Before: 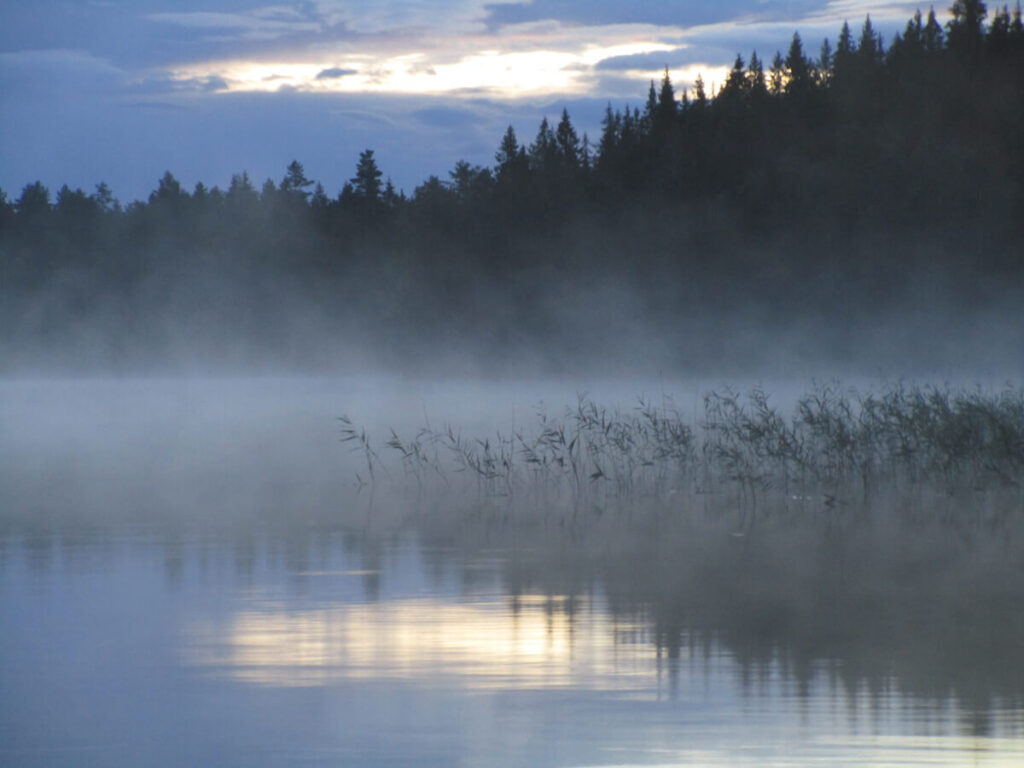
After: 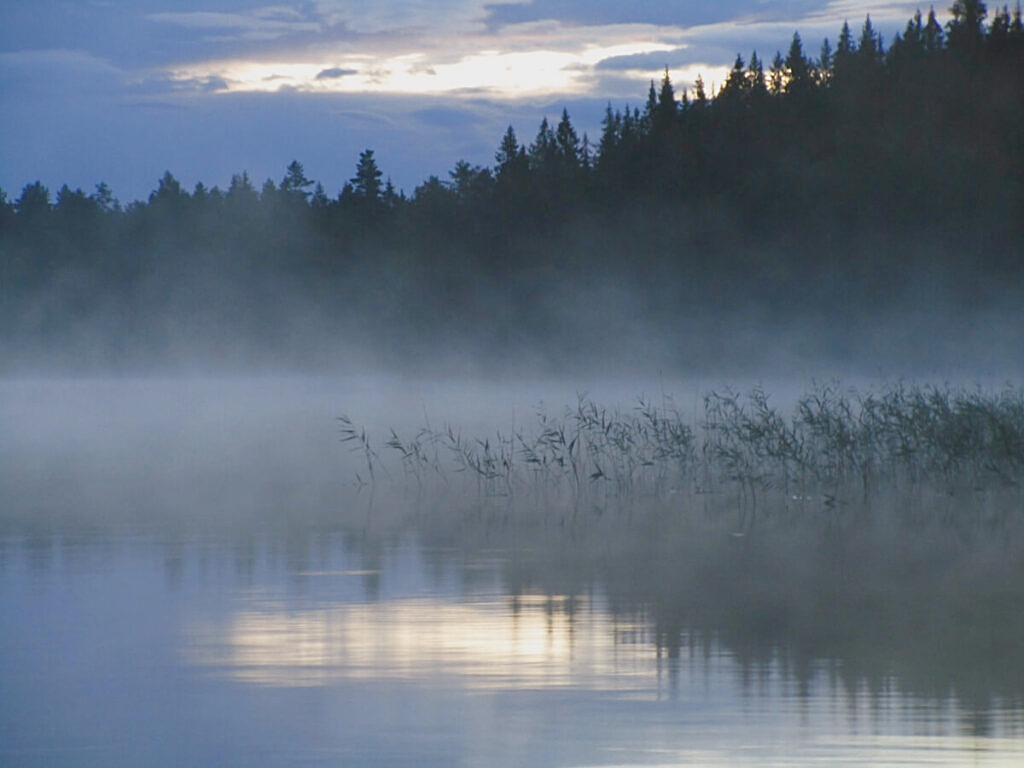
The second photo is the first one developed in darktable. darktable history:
color balance rgb: shadows lift › chroma 1%, shadows lift › hue 113°, highlights gain › chroma 0.2%, highlights gain › hue 333°, perceptual saturation grading › global saturation 20%, perceptual saturation grading › highlights -50%, perceptual saturation grading › shadows 25%, contrast -10%
sharpen: on, module defaults
